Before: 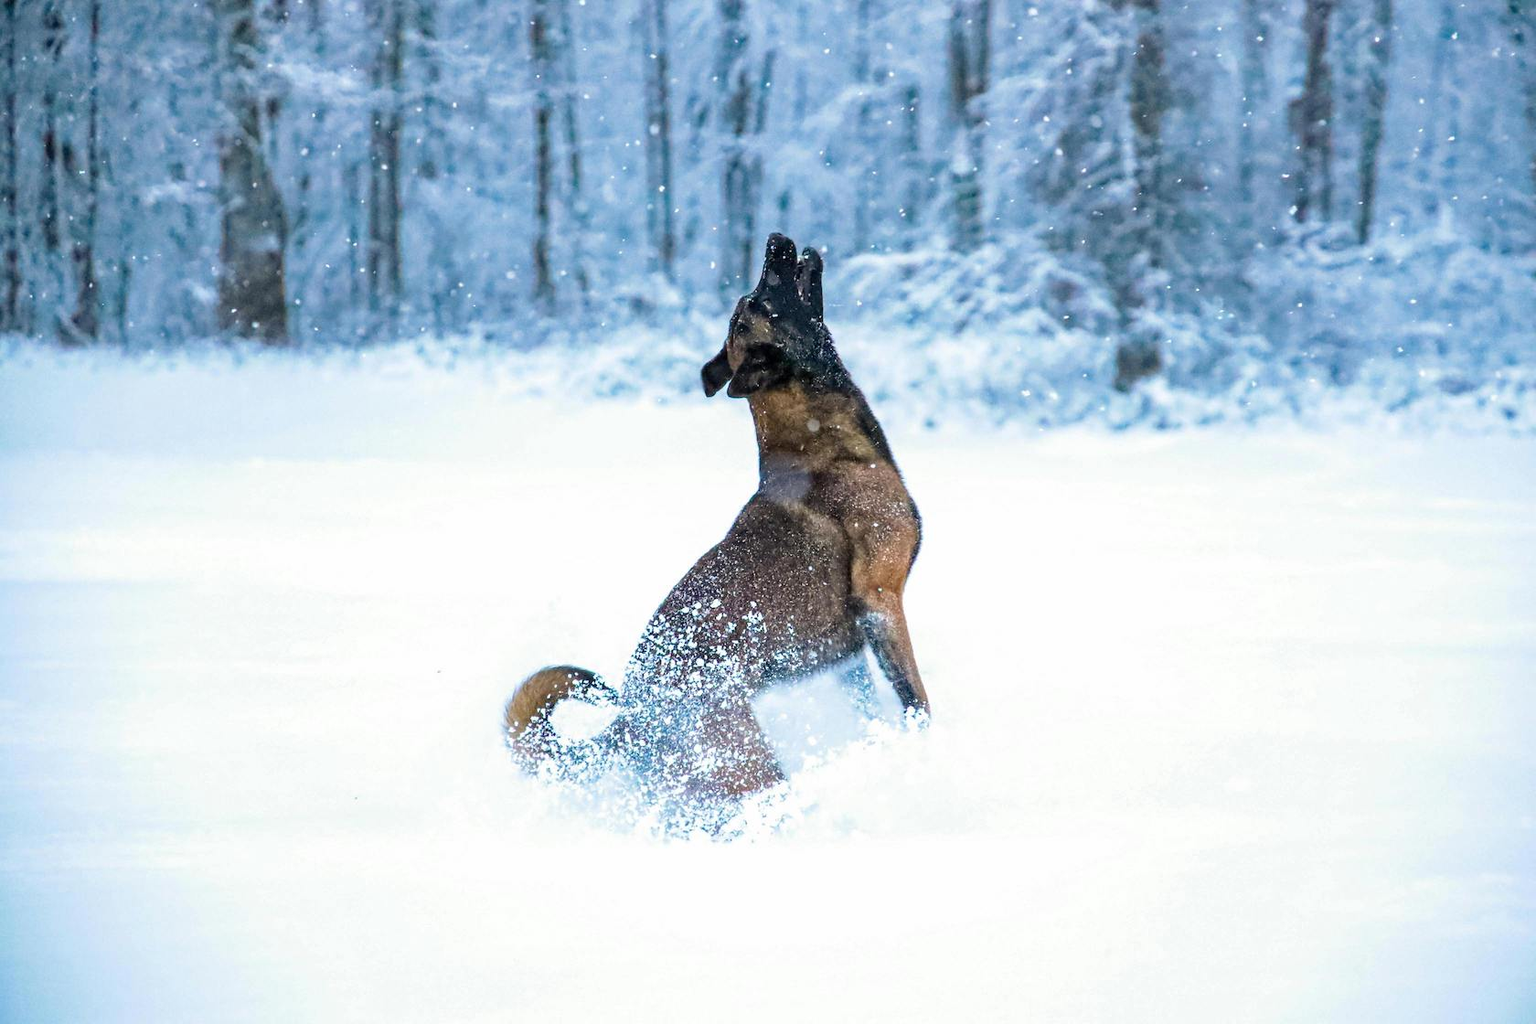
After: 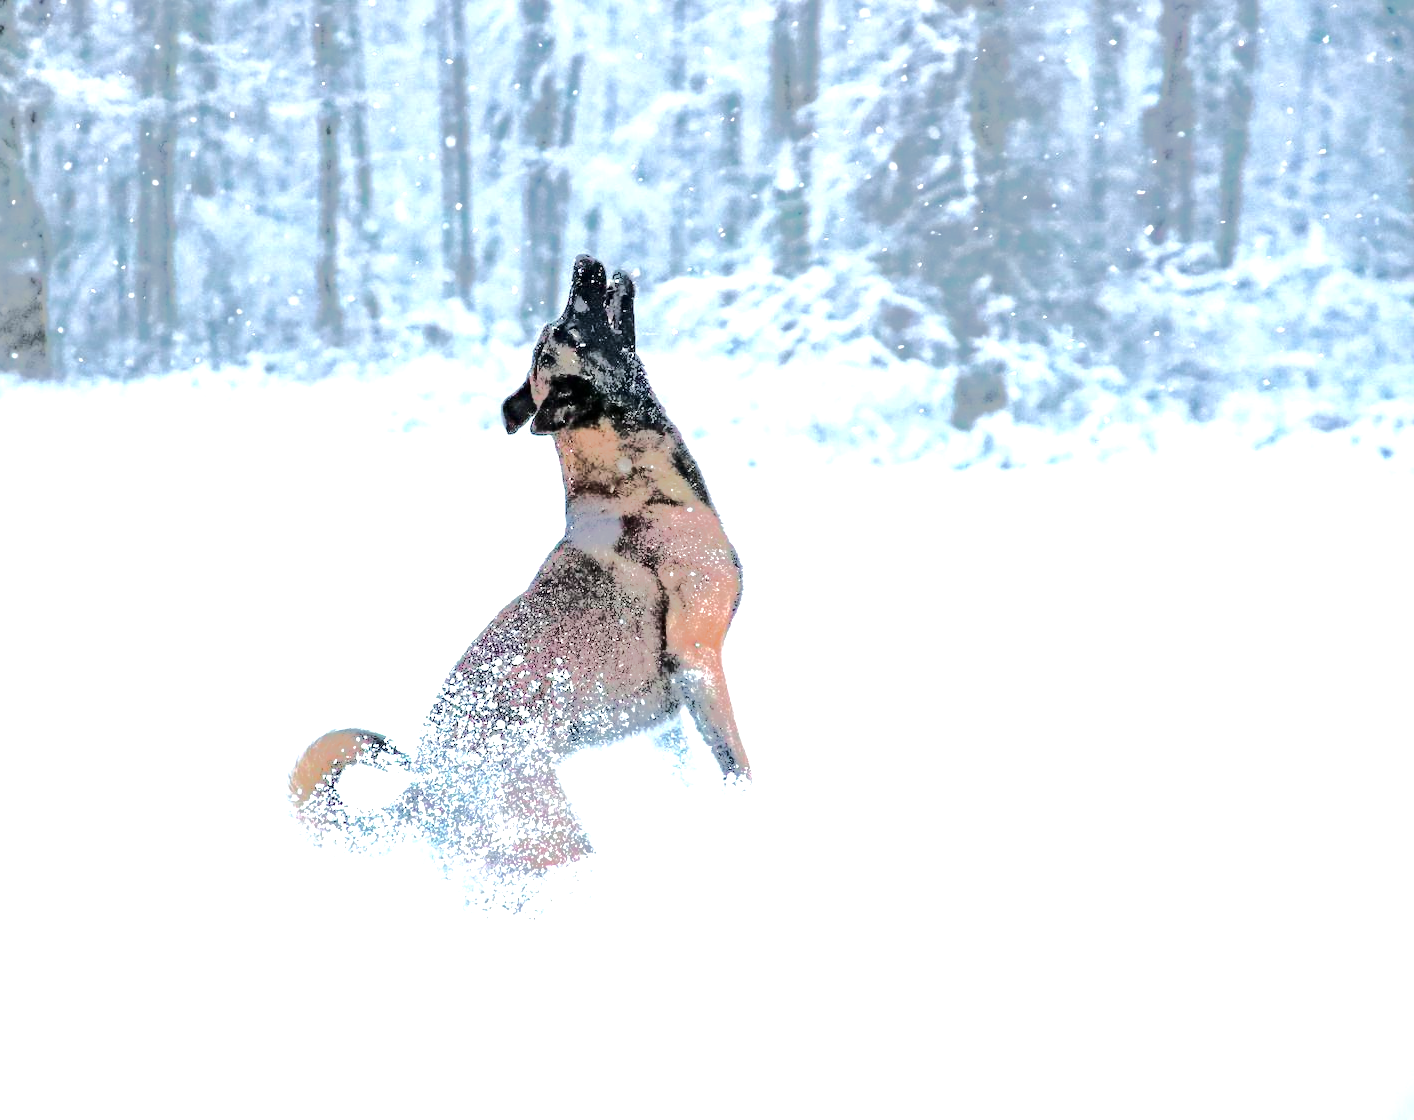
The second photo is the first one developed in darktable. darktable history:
exposure: exposure 0.919 EV, compensate highlight preservation false
tone curve: curves: ch0 [(0, 0) (0.058, 0.022) (0.265, 0.208) (0.41, 0.417) (0.485, 0.524) (0.638, 0.673) (0.845, 0.828) (0.994, 0.964)]; ch1 [(0, 0) (0.136, 0.146) (0.317, 0.34) (0.382, 0.408) (0.469, 0.482) (0.498, 0.497) (0.557, 0.573) (0.644, 0.643) (0.725, 0.765) (1, 1)]; ch2 [(0, 0) (0.352, 0.403) (0.45, 0.469) (0.502, 0.504) (0.54, 0.524) (0.592, 0.566) (0.638, 0.599) (1, 1)], color space Lab, independent channels, preserve colors none
crop: left 15.811%
tone equalizer: -8 EV -0.515 EV, -7 EV -0.331 EV, -6 EV -0.082 EV, -5 EV 0.398 EV, -4 EV 0.992 EV, -3 EV 0.8 EV, -2 EV -0.014 EV, -1 EV 0.14 EV, +0 EV -0.031 EV, edges refinement/feathering 500, mask exposure compensation -1.57 EV, preserve details no
color balance rgb: perceptual saturation grading › global saturation -0.08%
